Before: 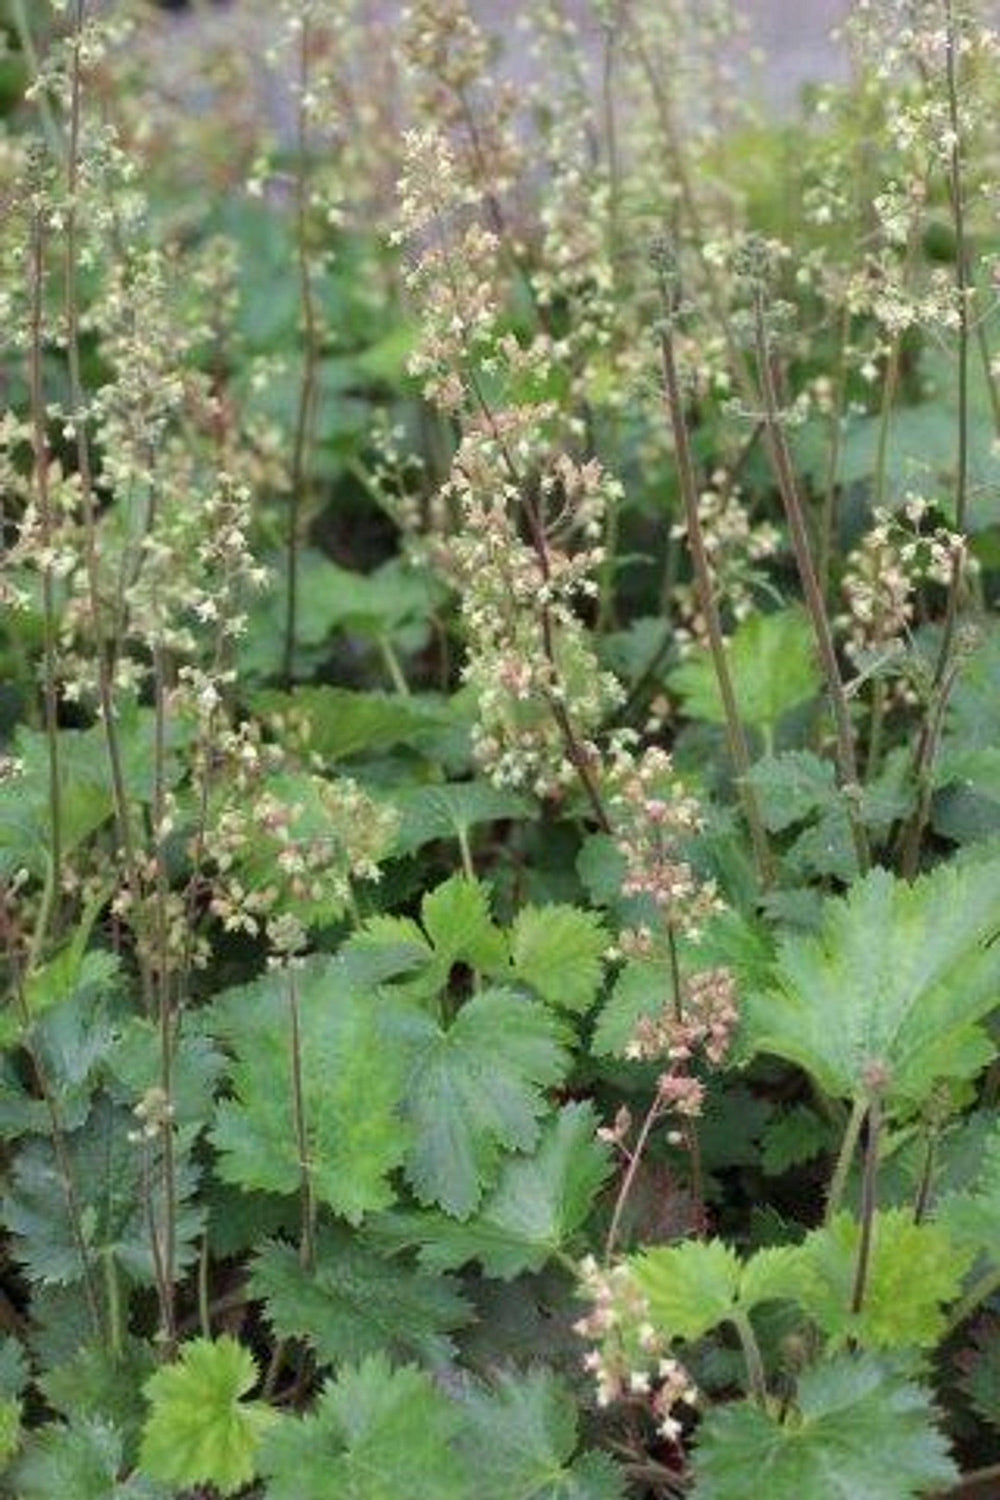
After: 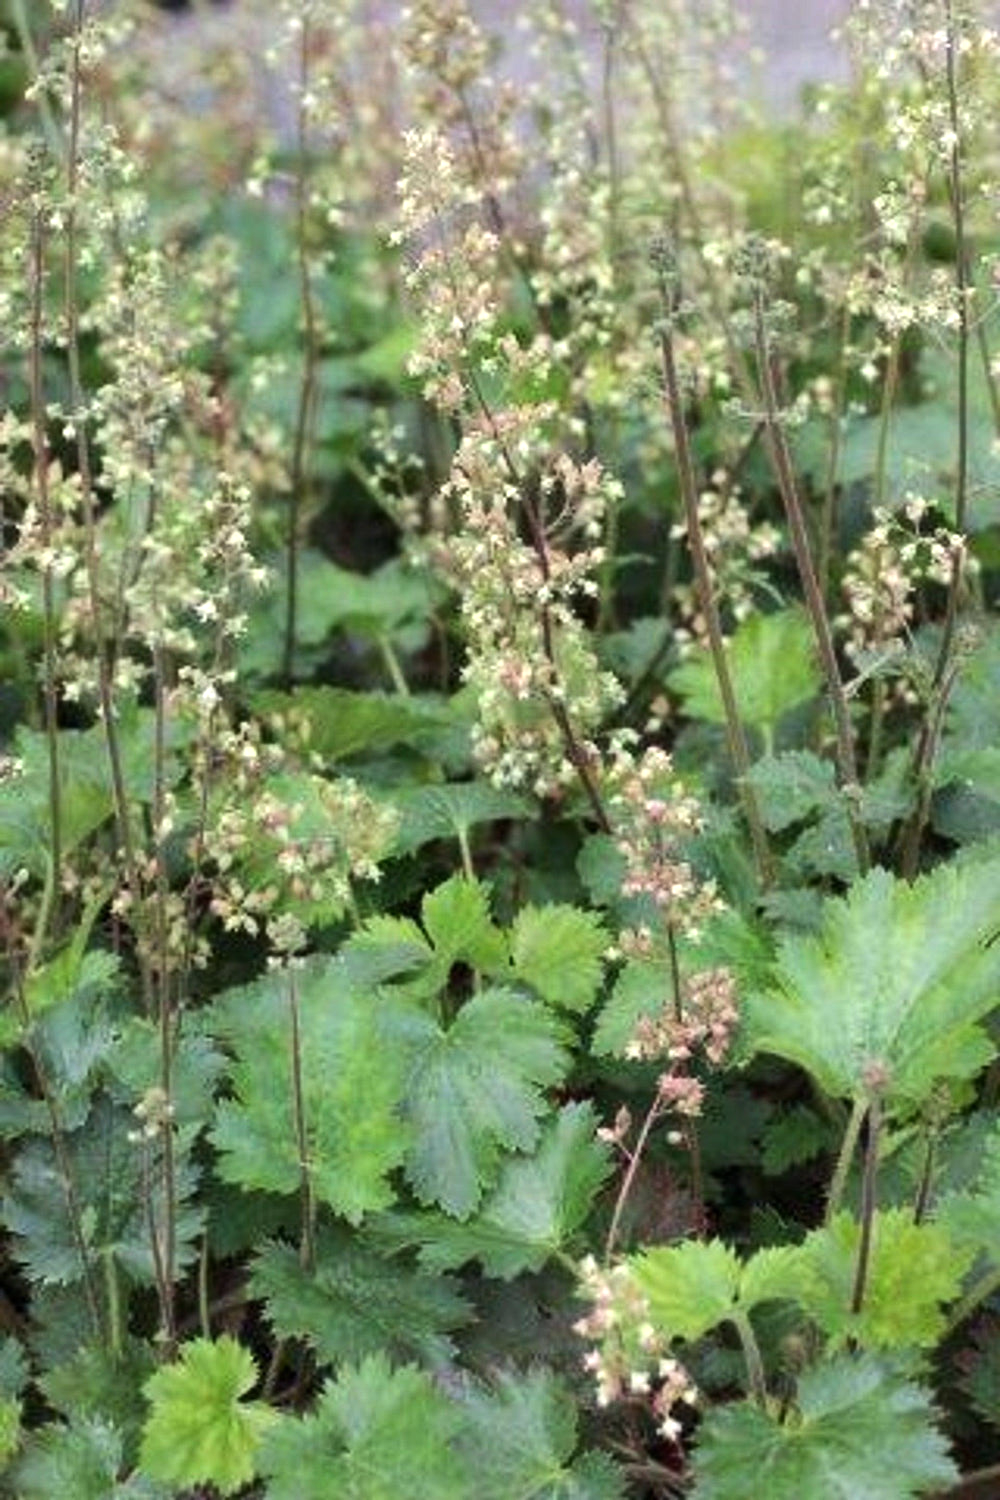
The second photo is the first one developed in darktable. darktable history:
tone equalizer: -8 EV -0.417 EV, -7 EV -0.389 EV, -6 EV -0.333 EV, -5 EV -0.222 EV, -3 EV 0.222 EV, -2 EV 0.333 EV, -1 EV 0.389 EV, +0 EV 0.417 EV, edges refinement/feathering 500, mask exposure compensation -1.57 EV, preserve details no
sharpen: radius 2.883, amount 0.868, threshold 47.523
